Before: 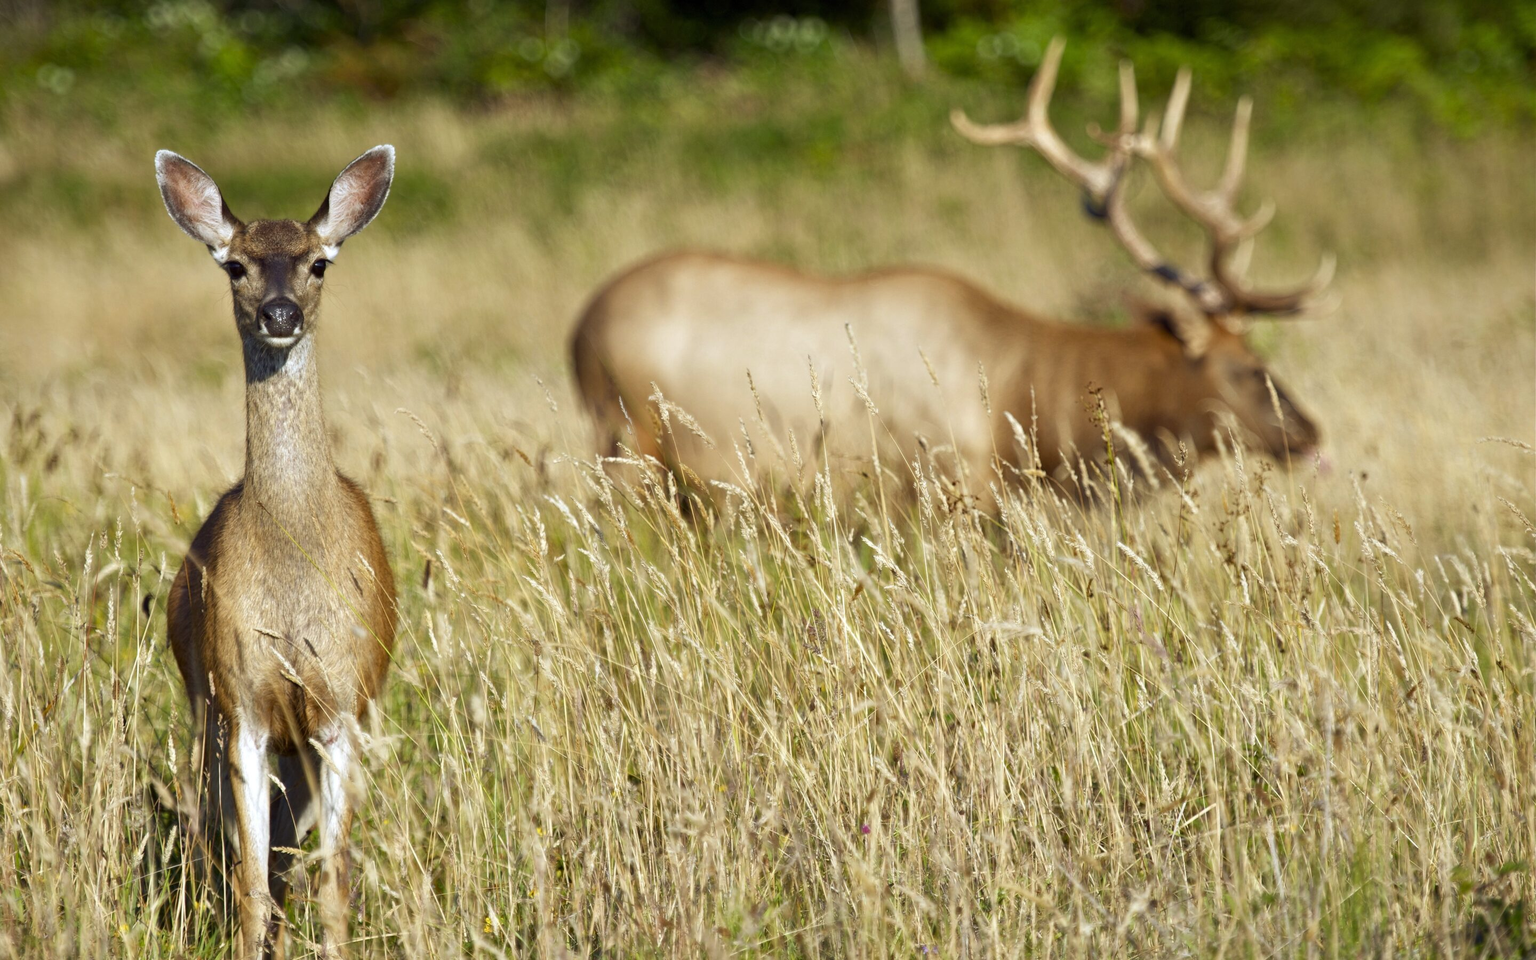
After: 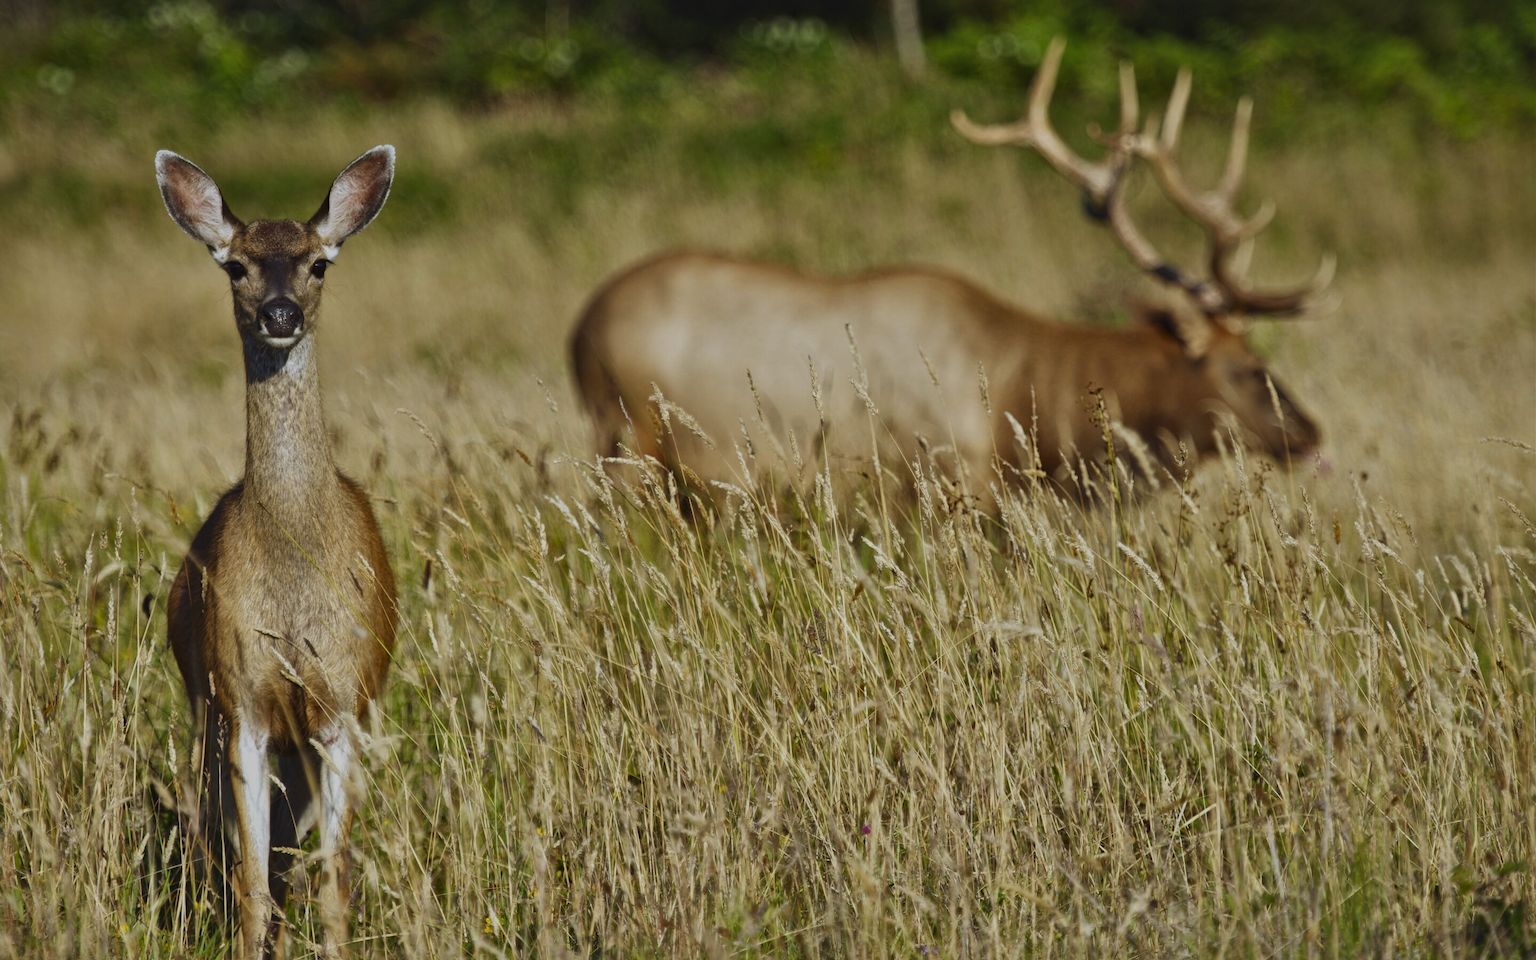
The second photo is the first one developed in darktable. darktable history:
local contrast: mode bilateral grid, contrast 20, coarseness 50, detail 141%, midtone range 0.2
color contrast: green-magenta contrast 1.2, blue-yellow contrast 1.2
exposure: black level correction -0.016, exposure -1.018 EV, compensate highlight preservation false
